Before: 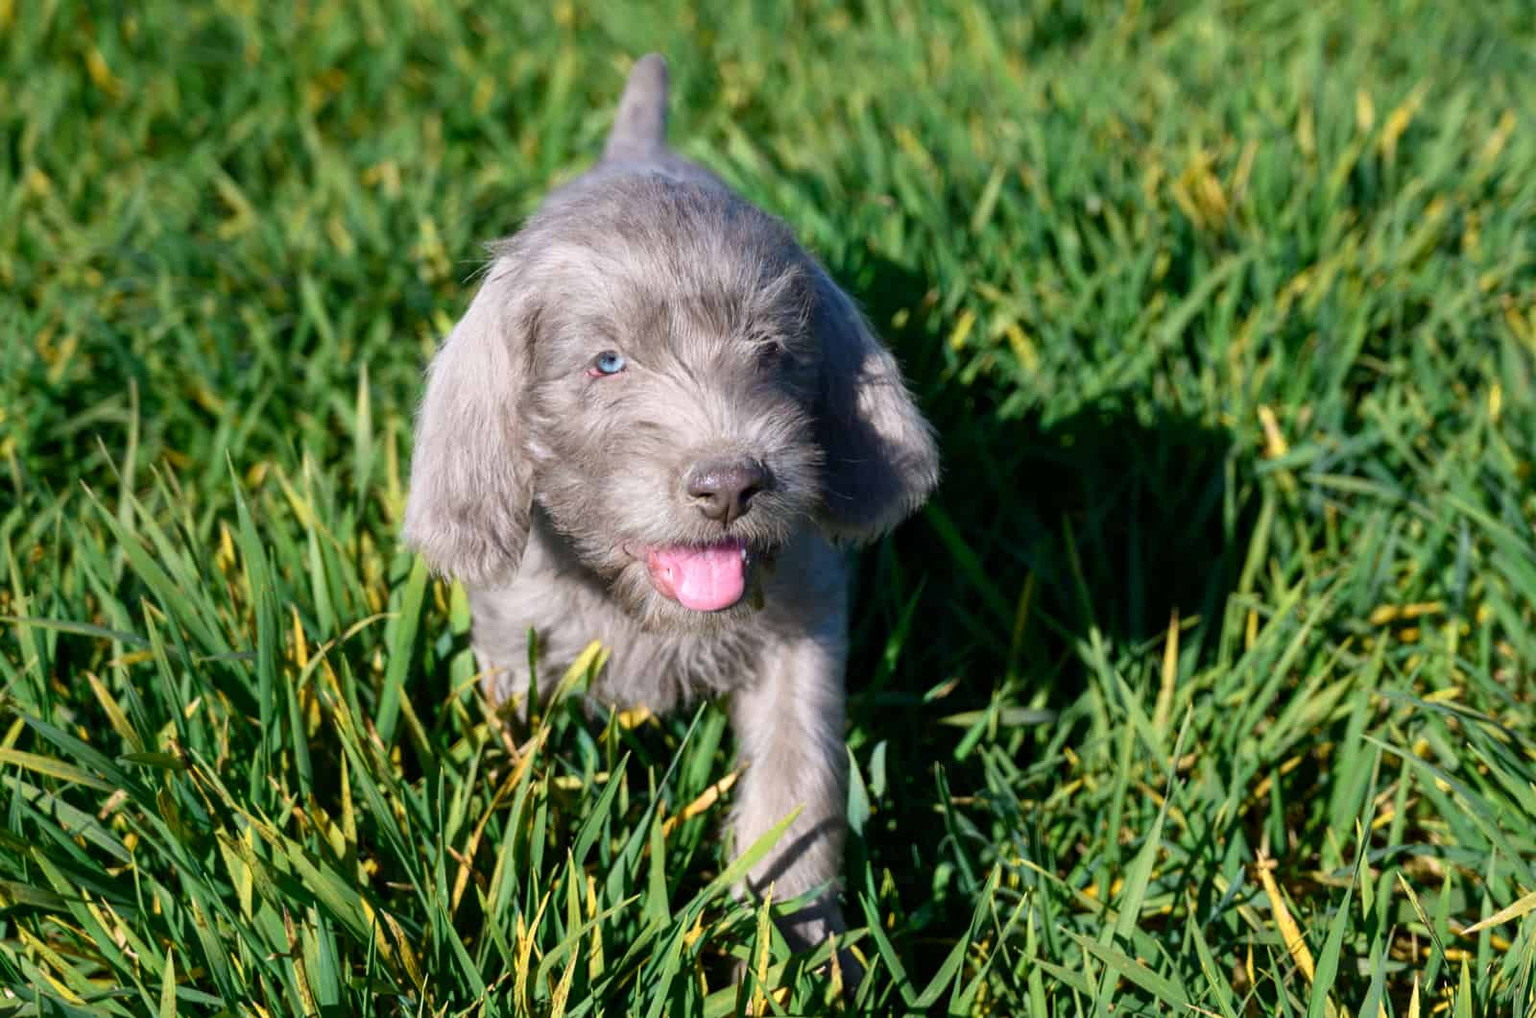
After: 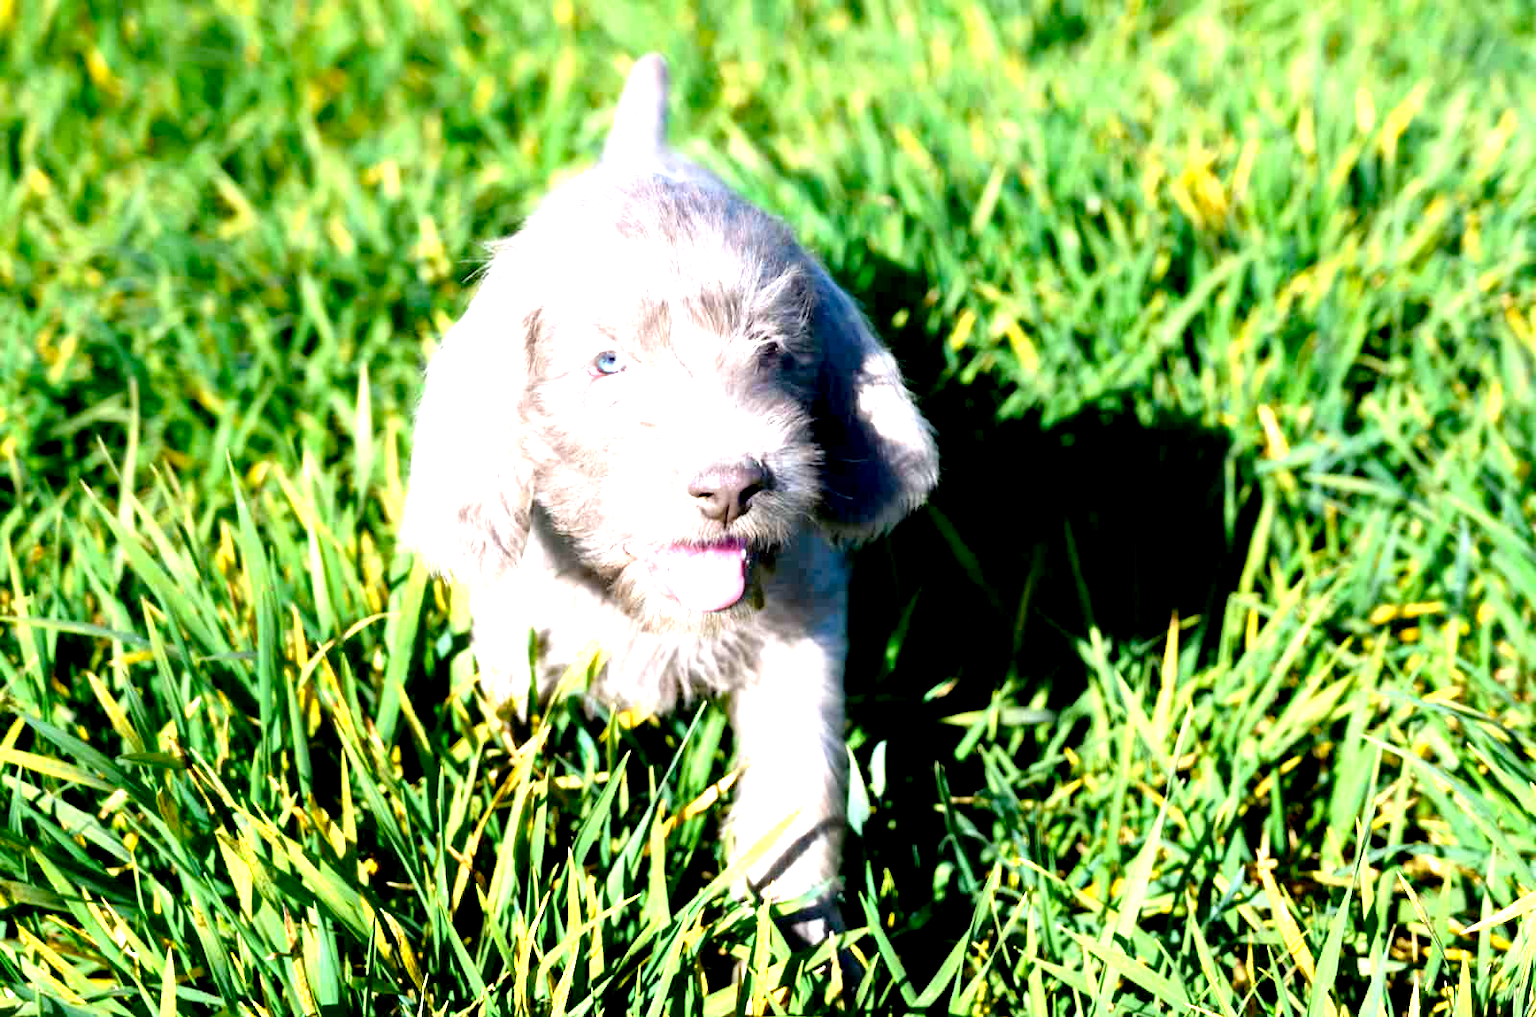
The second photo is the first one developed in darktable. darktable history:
exposure: black level correction 0.011, exposure 1.075 EV, compensate highlight preservation false
tone equalizer: -8 EV -0.765 EV, -7 EV -0.687 EV, -6 EV -0.572 EV, -5 EV -0.361 EV, -3 EV 0.381 EV, -2 EV 0.6 EV, -1 EV 0.691 EV, +0 EV 0.75 EV
contrast equalizer: octaves 7, y [[0.502, 0.505, 0.512, 0.529, 0.564, 0.588], [0.5 ×6], [0.502, 0.505, 0.512, 0.529, 0.564, 0.588], [0, 0.001, 0.001, 0.004, 0.008, 0.011], [0, 0.001, 0.001, 0.004, 0.008, 0.011]], mix -0.987
